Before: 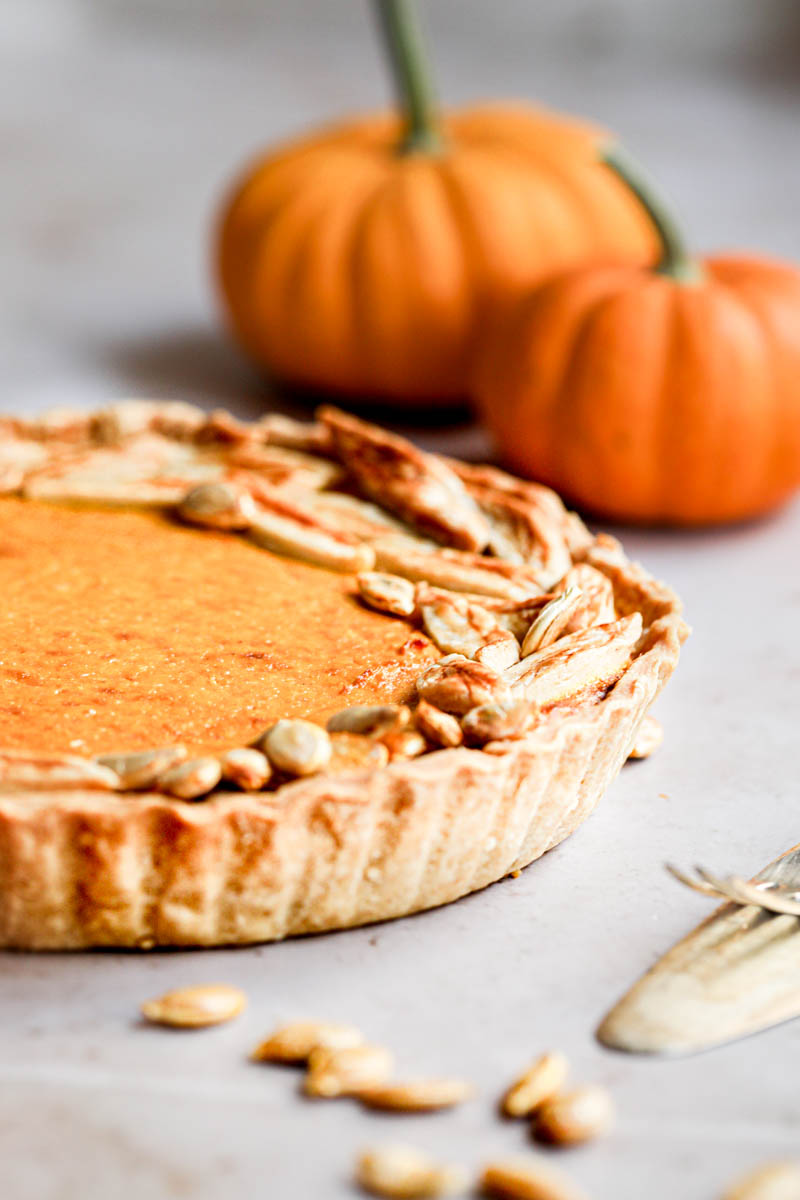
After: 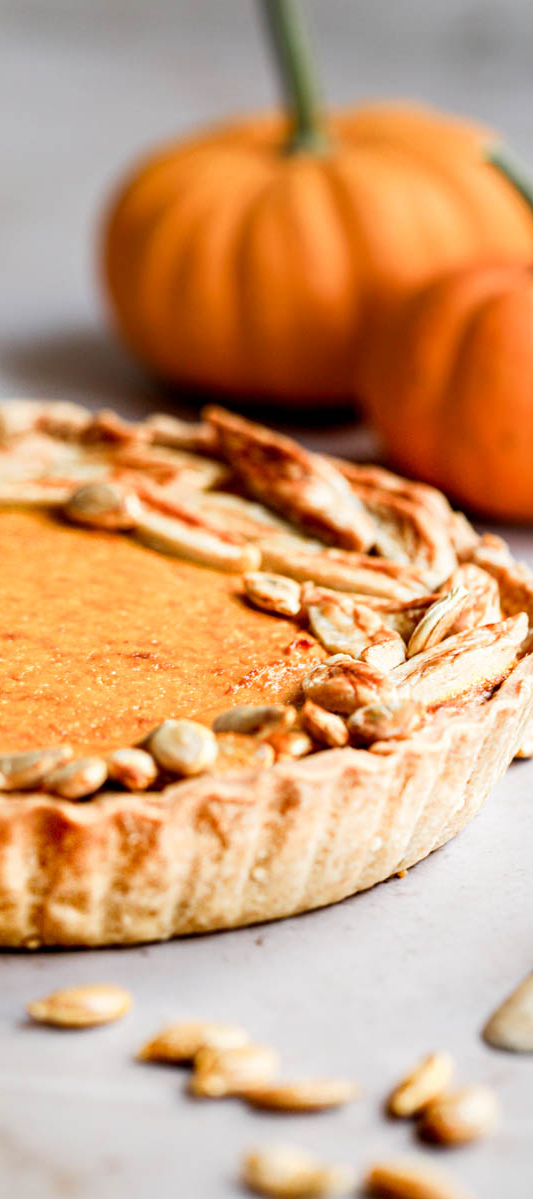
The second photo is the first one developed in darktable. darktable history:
exposure: compensate highlight preservation false
crop and rotate: left 14.292%, right 19.041%
